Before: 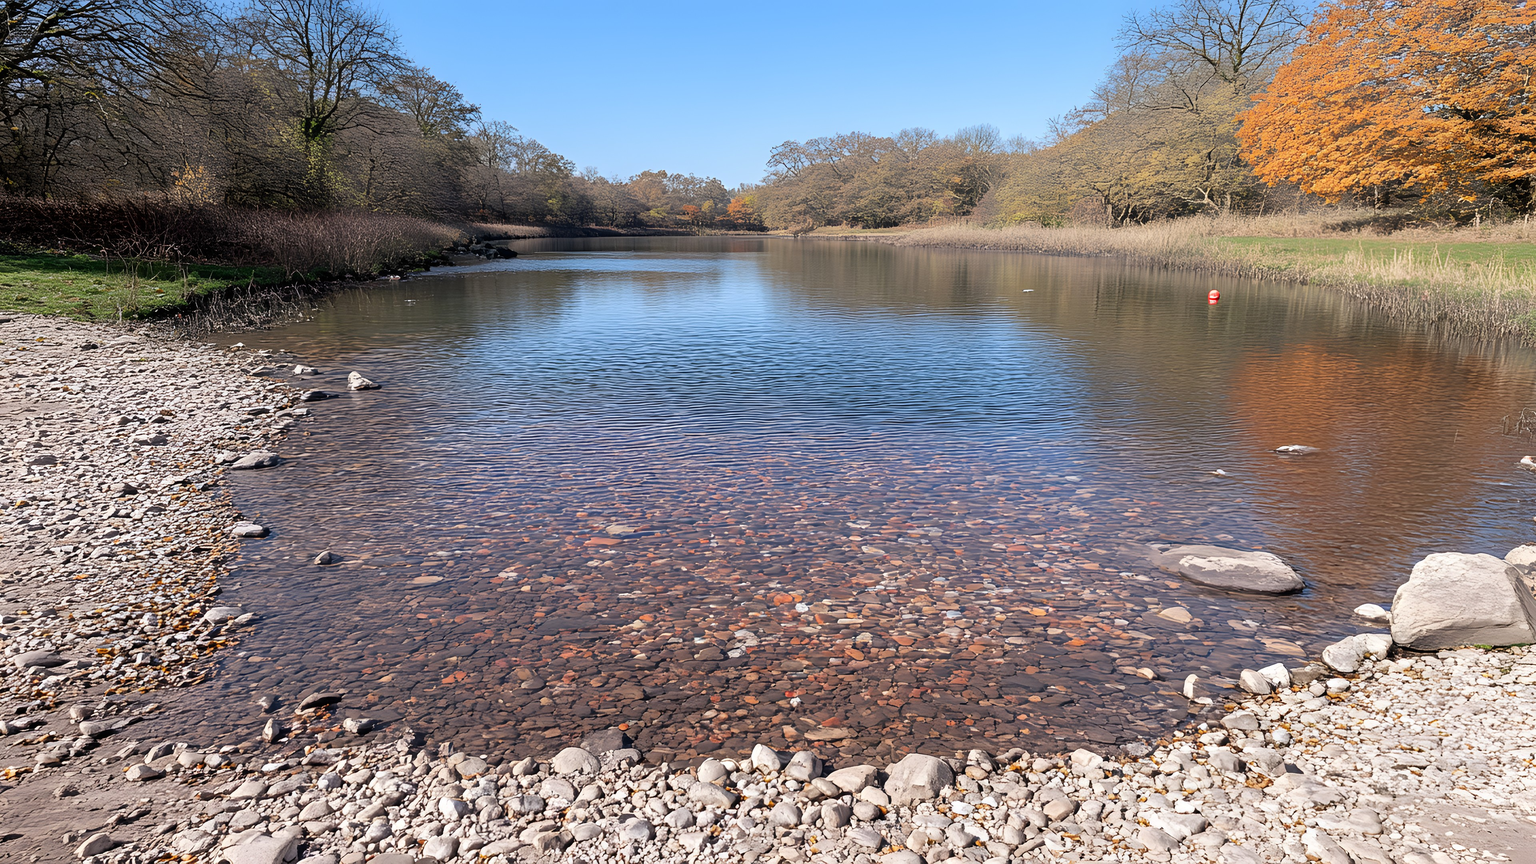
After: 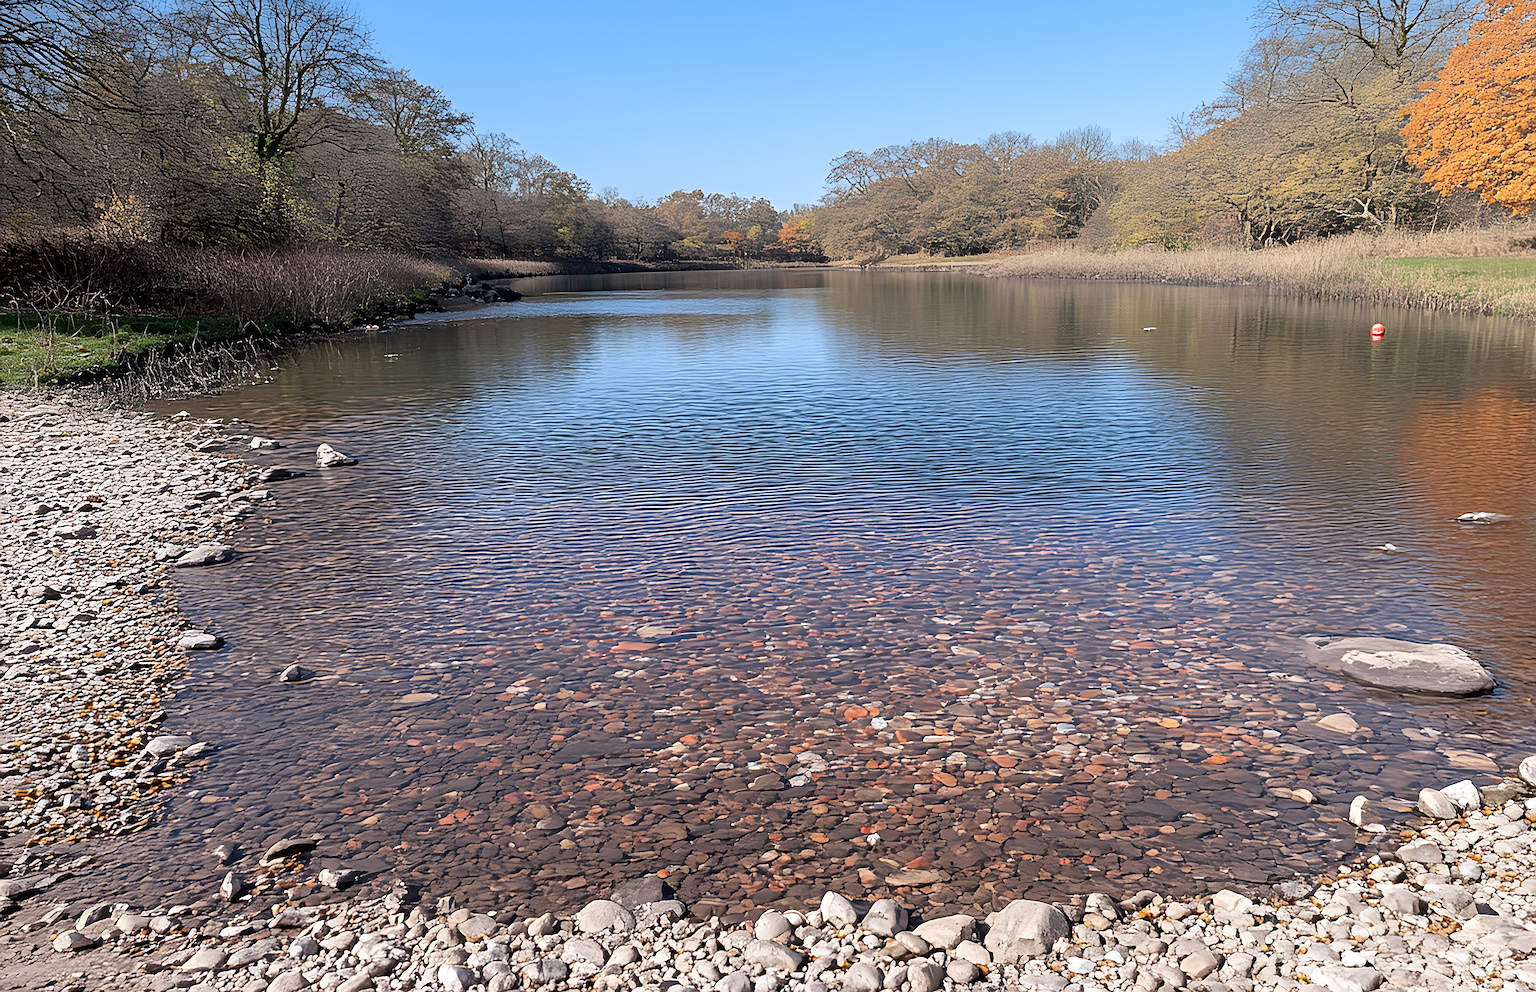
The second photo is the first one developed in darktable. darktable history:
sharpen: on, module defaults
crop and rotate: angle 1.09°, left 4.346%, top 0.521%, right 11.448%, bottom 2.689%
color zones: curves: ch0 [(0, 0.558) (0.143, 0.559) (0.286, 0.529) (0.429, 0.505) (0.571, 0.5) (0.714, 0.5) (0.857, 0.5) (1, 0.558)]; ch1 [(0, 0.469) (0.01, 0.469) (0.12, 0.446) (0.248, 0.469) (0.5, 0.5) (0.748, 0.5) (0.99, 0.469) (1, 0.469)], mix -64.81%
